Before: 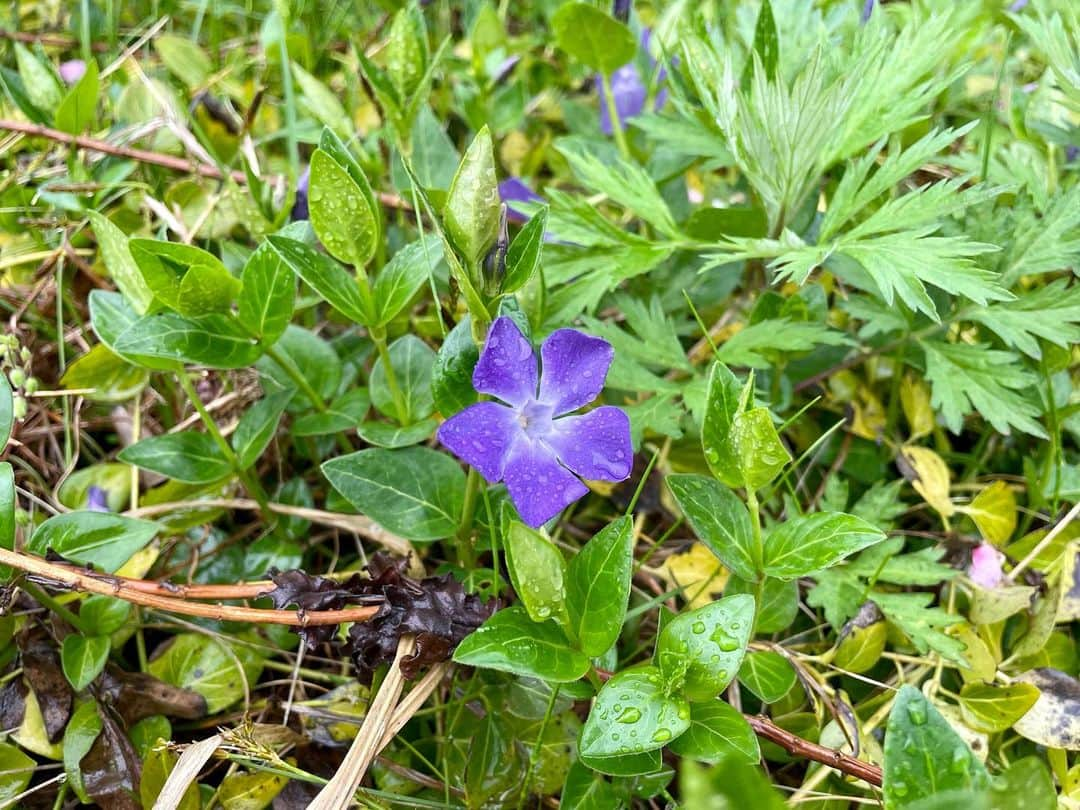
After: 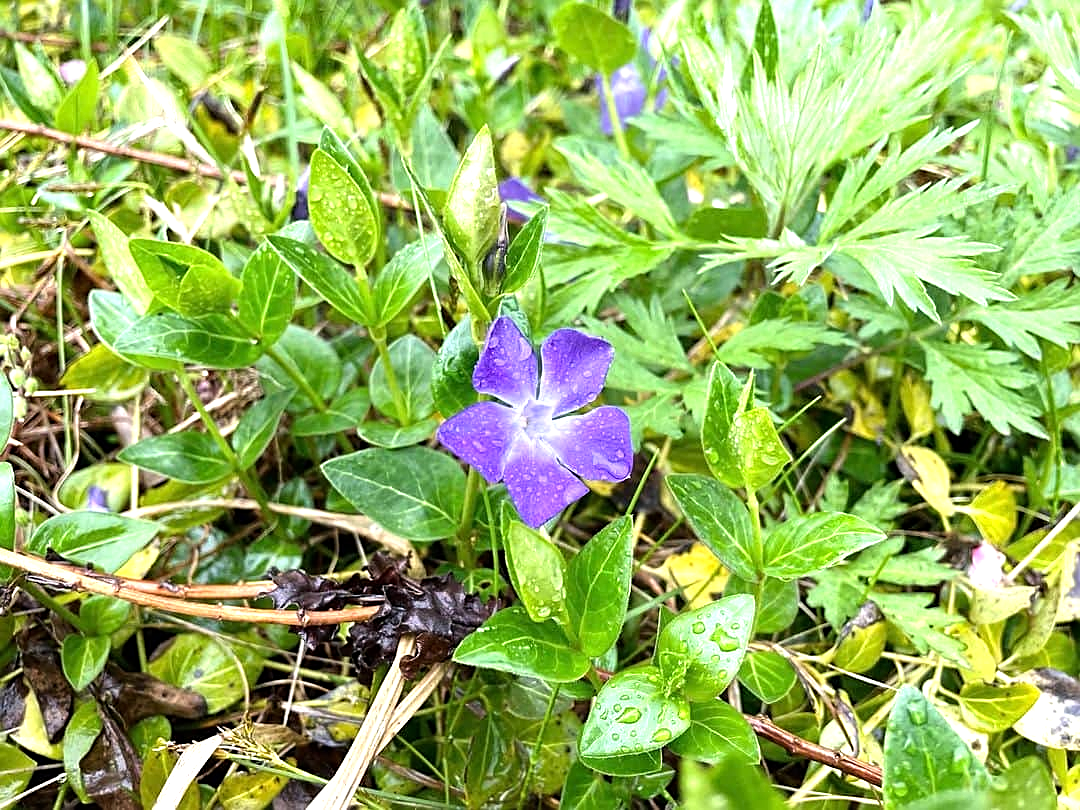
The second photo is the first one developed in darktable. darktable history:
tone equalizer: -8 EV -0.75 EV, -7 EV -0.708 EV, -6 EV -0.561 EV, -5 EV -0.415 EV, -3 EV 0.371 EV, -2 EV 0.6 EV, -1 EV 0.679 EV, +0 EV 0.772 EV, mask exposure compensation -0.49 EV
exposure: compensate exposure bias true, compensate highlight preservation false
sharpen: on, module defaults
